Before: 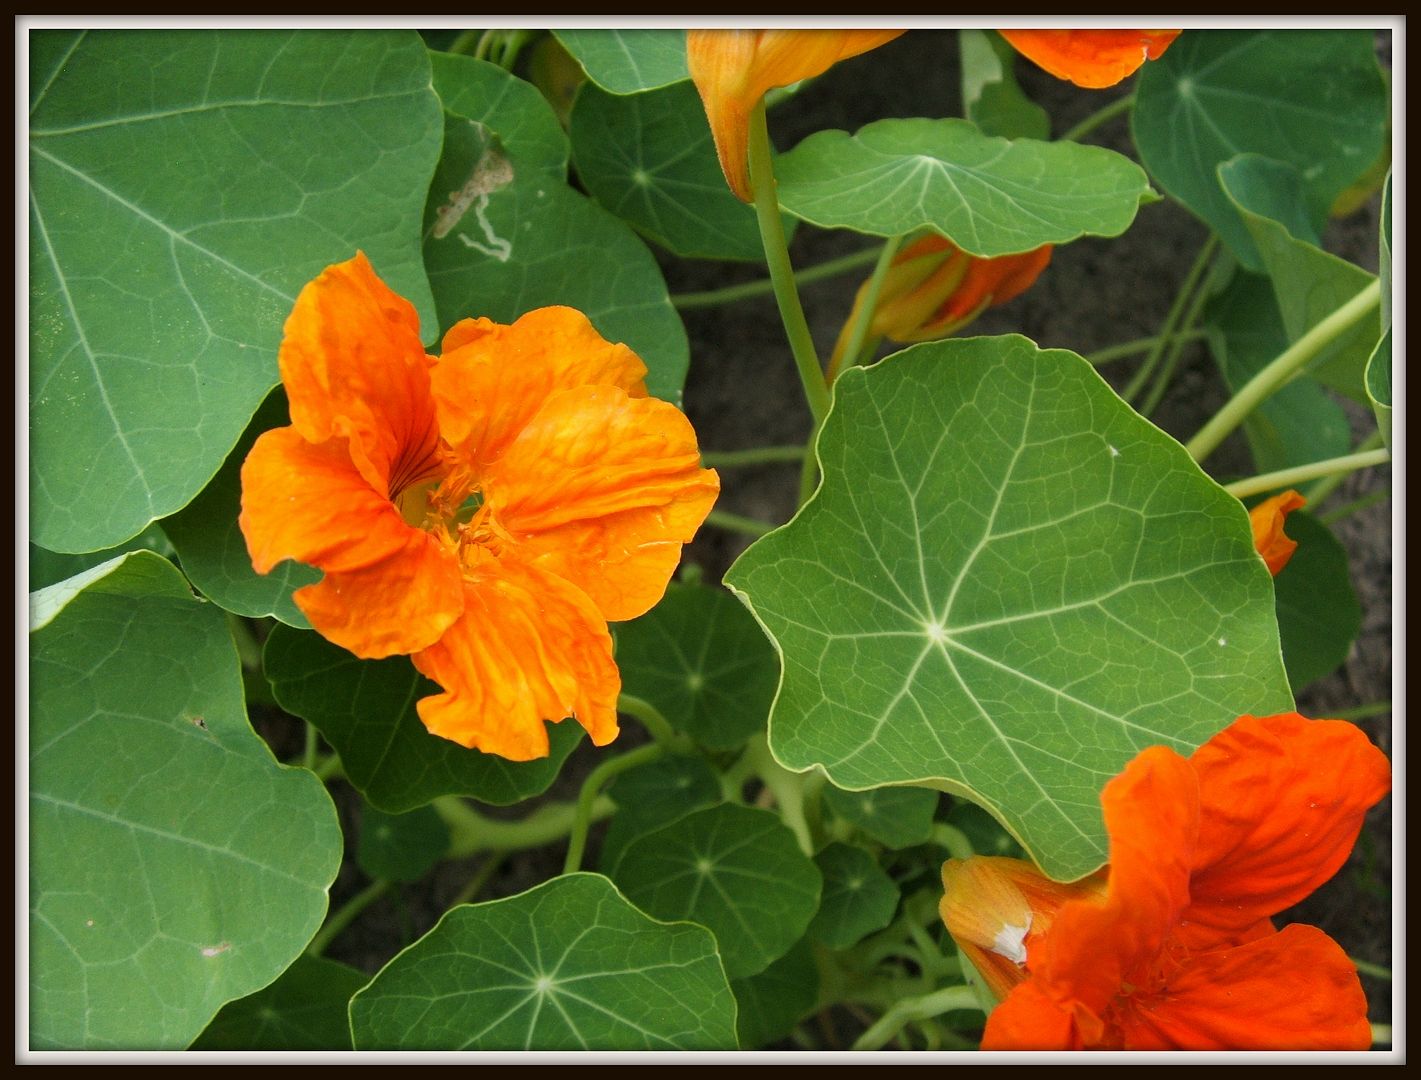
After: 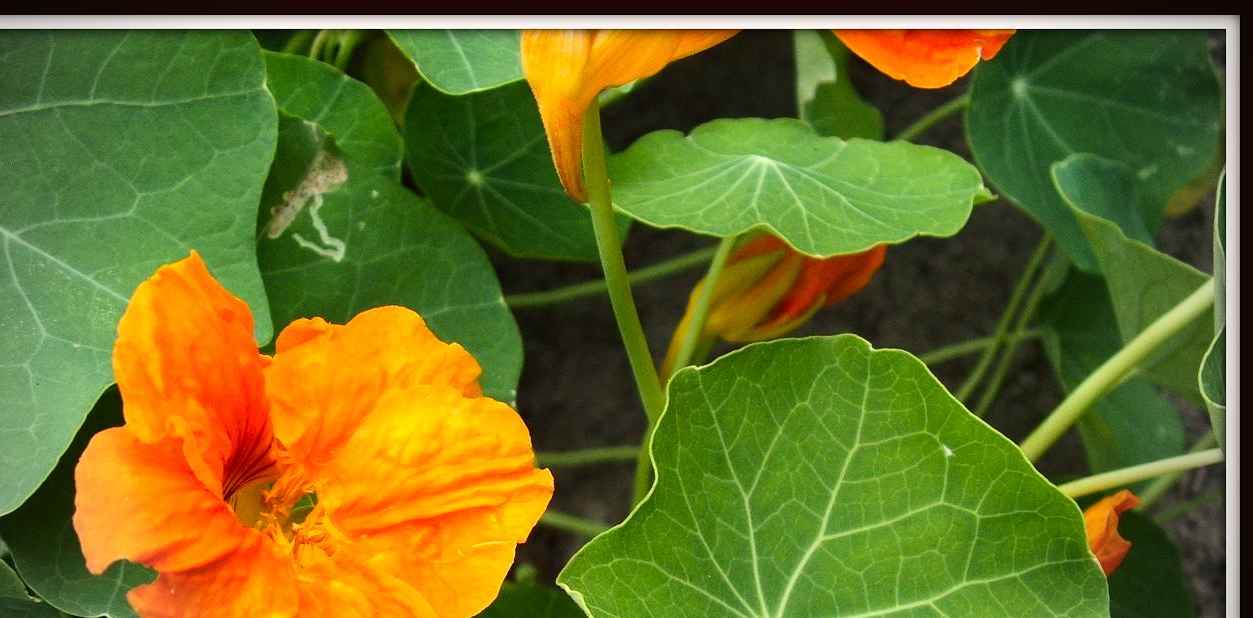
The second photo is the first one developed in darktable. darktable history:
crop and rotate: left 11.812%, bottom 42.776%
color balance: lift [1, 1, 0.999, 1.001], gamma [1, 1.003, 1.005, 0.995], gain [1, 0.992, 0.988, 1.012], contrast 5%, output saturation 110%
contrast brightness saturation: contrast 0.24, brightness 0.09
vignetting: fall-off start 74.49%, fall-off radius 65.9%, brightness -0.628, saturation -0.68
